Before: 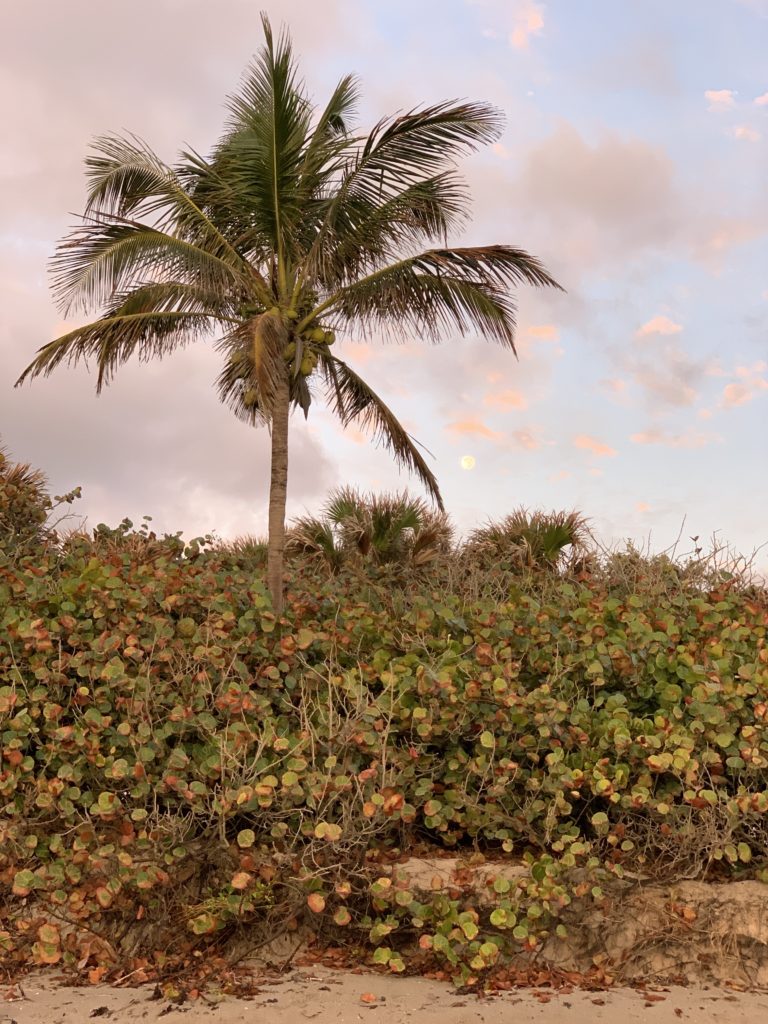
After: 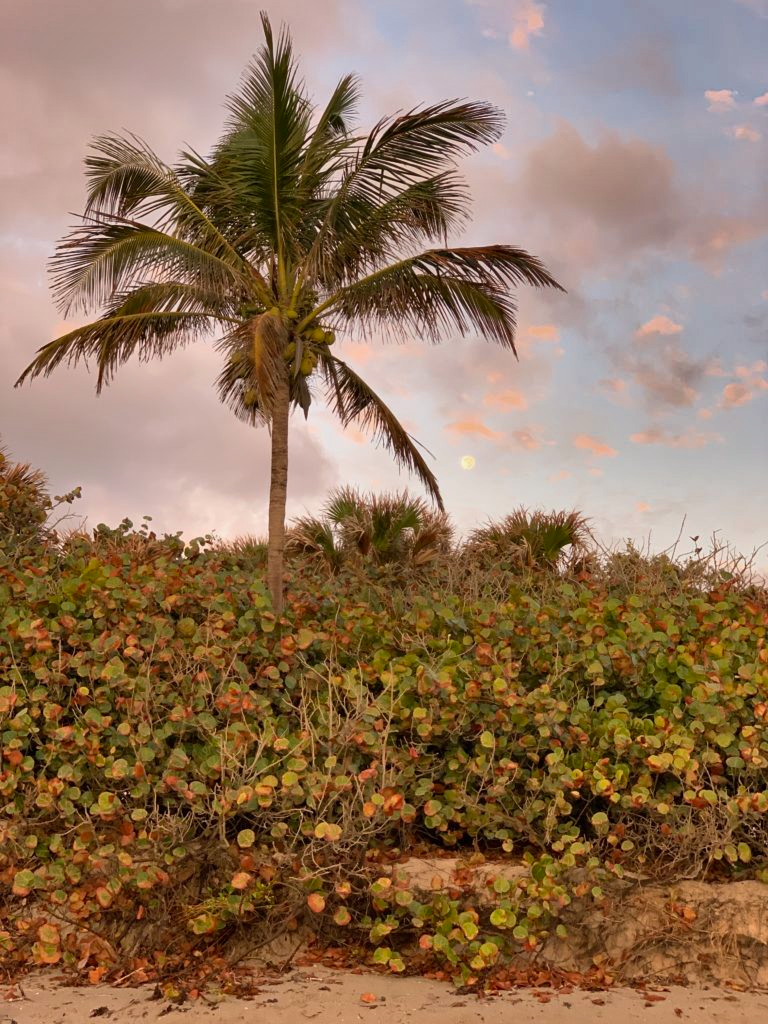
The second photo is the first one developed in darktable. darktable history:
shadows and highlights: white point adjustment -3.47, highlights -63.59, soften with gaussian
color calibration: x 0.339, y 0.354, temperature 5208.33 K
